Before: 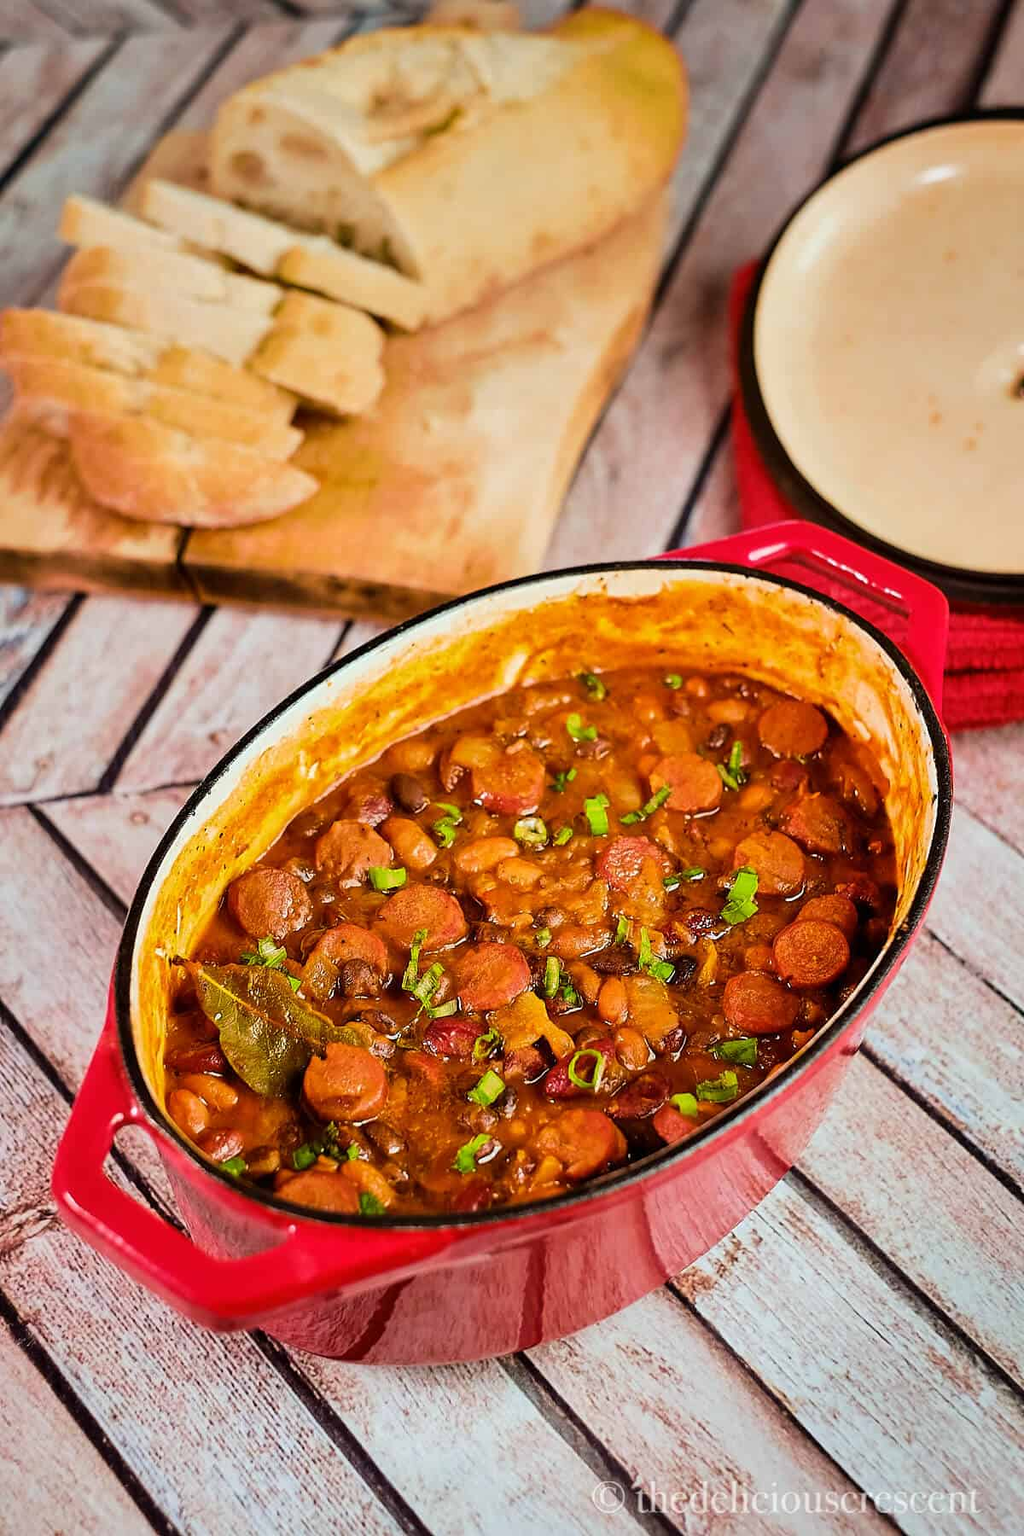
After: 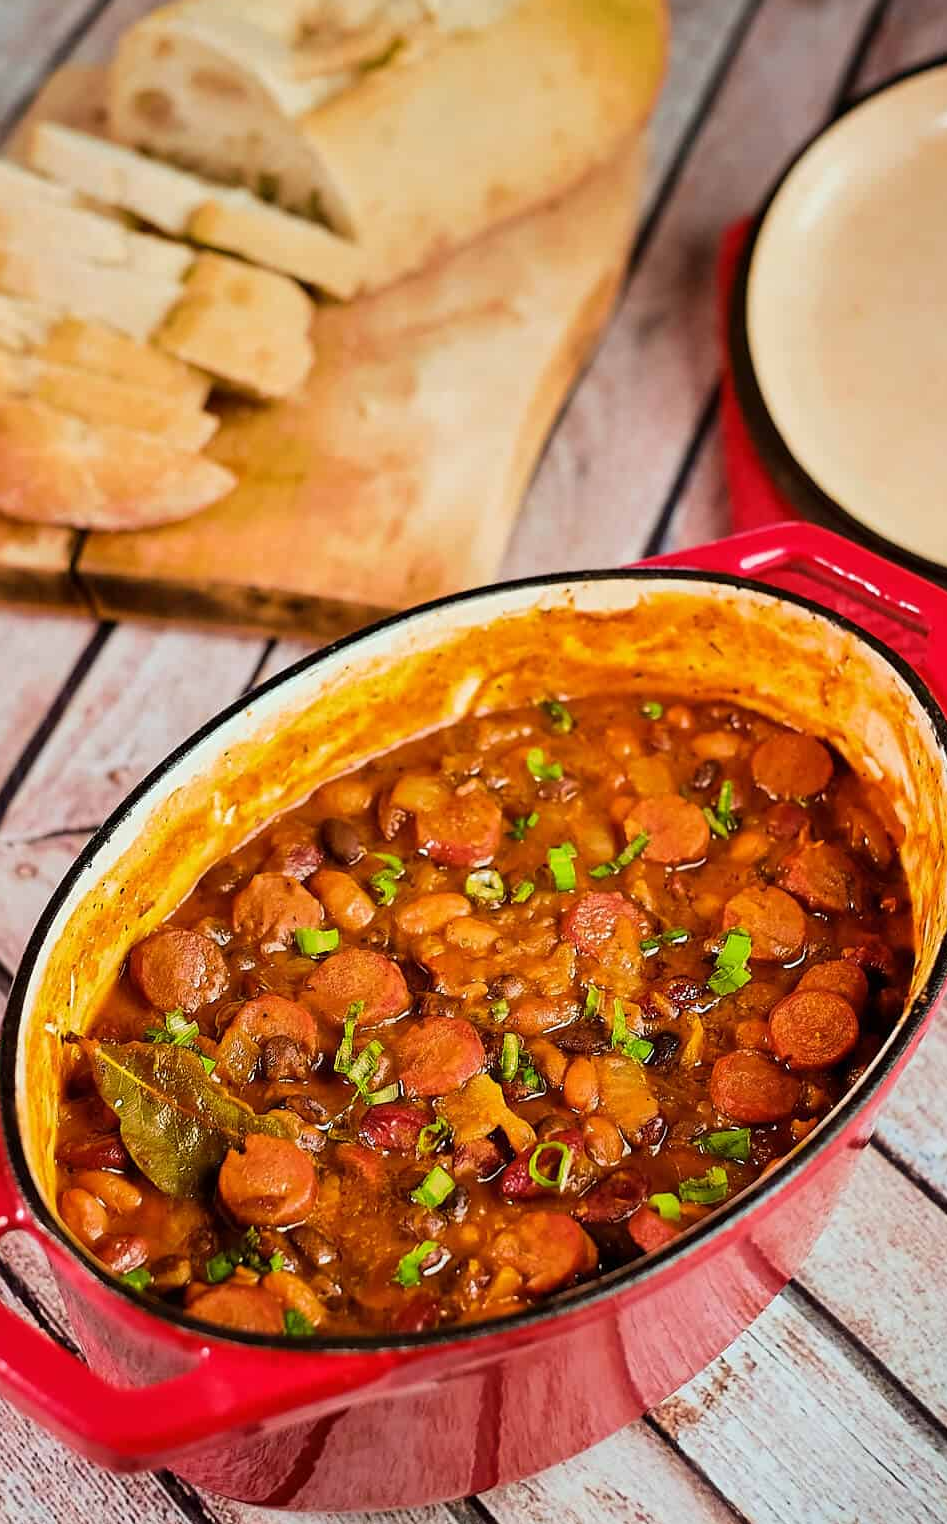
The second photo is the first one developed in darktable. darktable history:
crop: left 11.461%, top 4.92%, right 9.595%, bottom 10.383%
